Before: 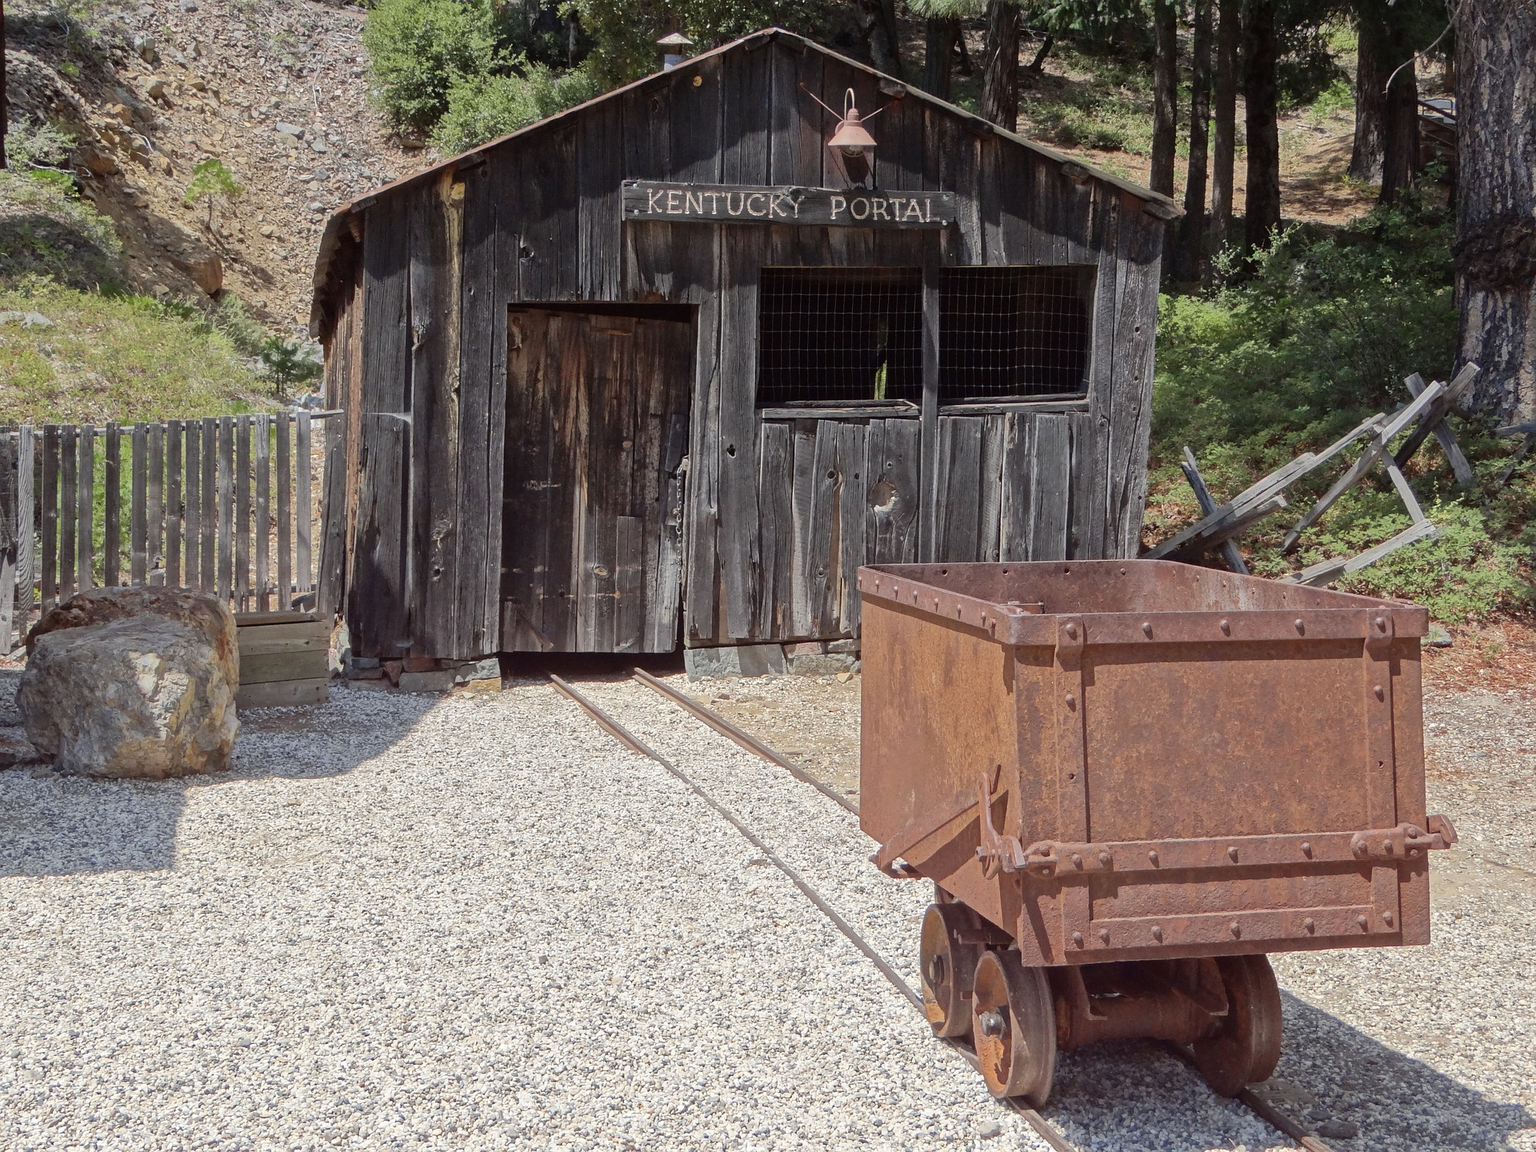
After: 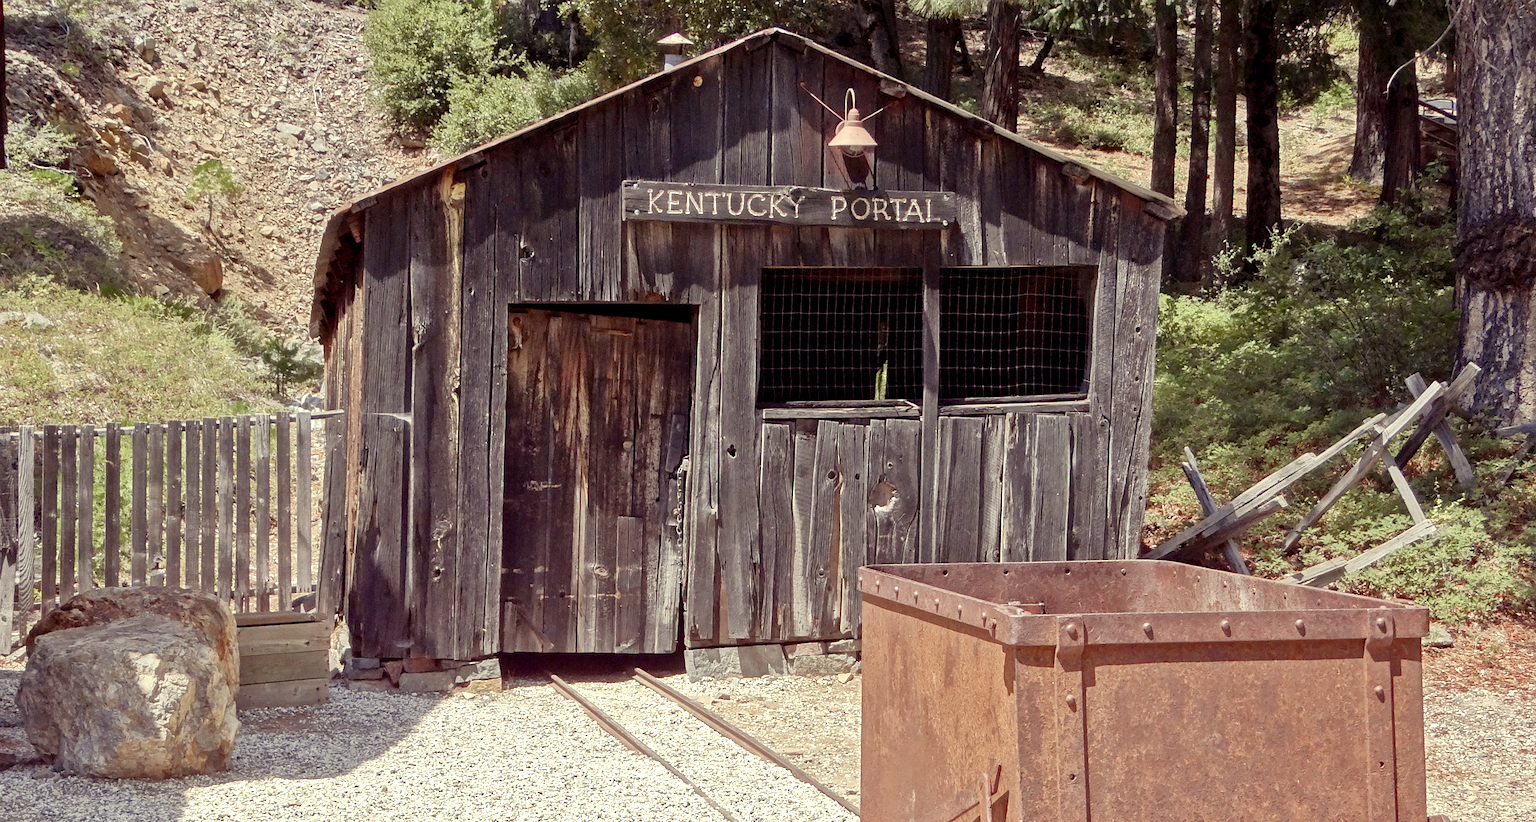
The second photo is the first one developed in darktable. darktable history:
exposure: black level correction 0.001, exposure 1.116 EV, compensate highlight preservation false
color correction: highlights a* -4.68, highlights b* 5.05, saturation 0.957
color balance rgb: shadows lift › chroma 0.832%, shadows lift › hue 115.42°, power › luminance -7.633%, power › chroma 1.33%, power › hue 330.32°, highlights gain › chroma 3.024%, highlights gain › hue 75.71°, global offset › luminance -0.514%, linear chroma grading › shadows -2.555%, linear chroma grading › highlights -14.548%, linear chroma grading › global chroma -9.845%, linear chroma grading › mid-tones -9.994%, perceptual saturation grading › global saturation 0.311%, perceptual saturation grading › highlights -17.731%, perceptual saturation grading › mid-tones 33.725%, perceptual saturation grading › shadows 50.319%
tone equalizer: -8 EV -0.002 EV, -7 EV 0.004 EV, -6 EV -0.035 EV, -5 EV 0.01 EV, -4 EV -0.023 EV, -3 EV 0.017 EV, -2 EV -0.091 EV, -1 EV -0.313 EV, +0 EV -0.566 EV
crop: right 0.001%, bottom 28.578%
